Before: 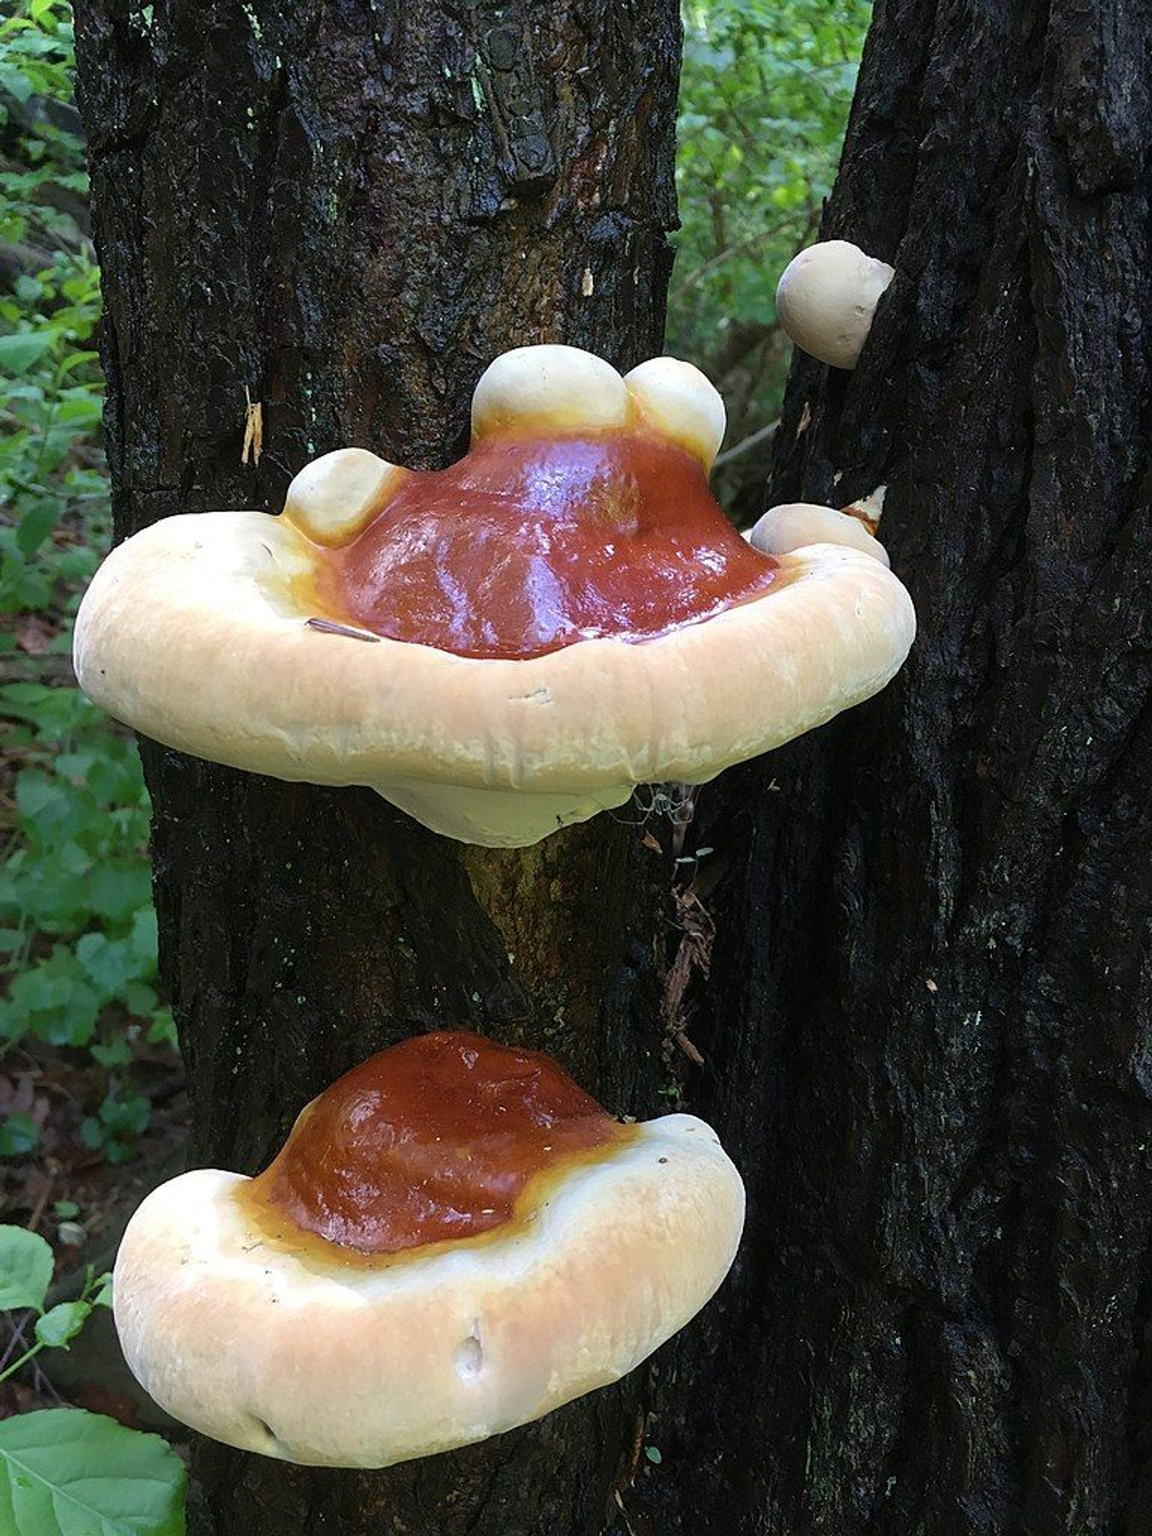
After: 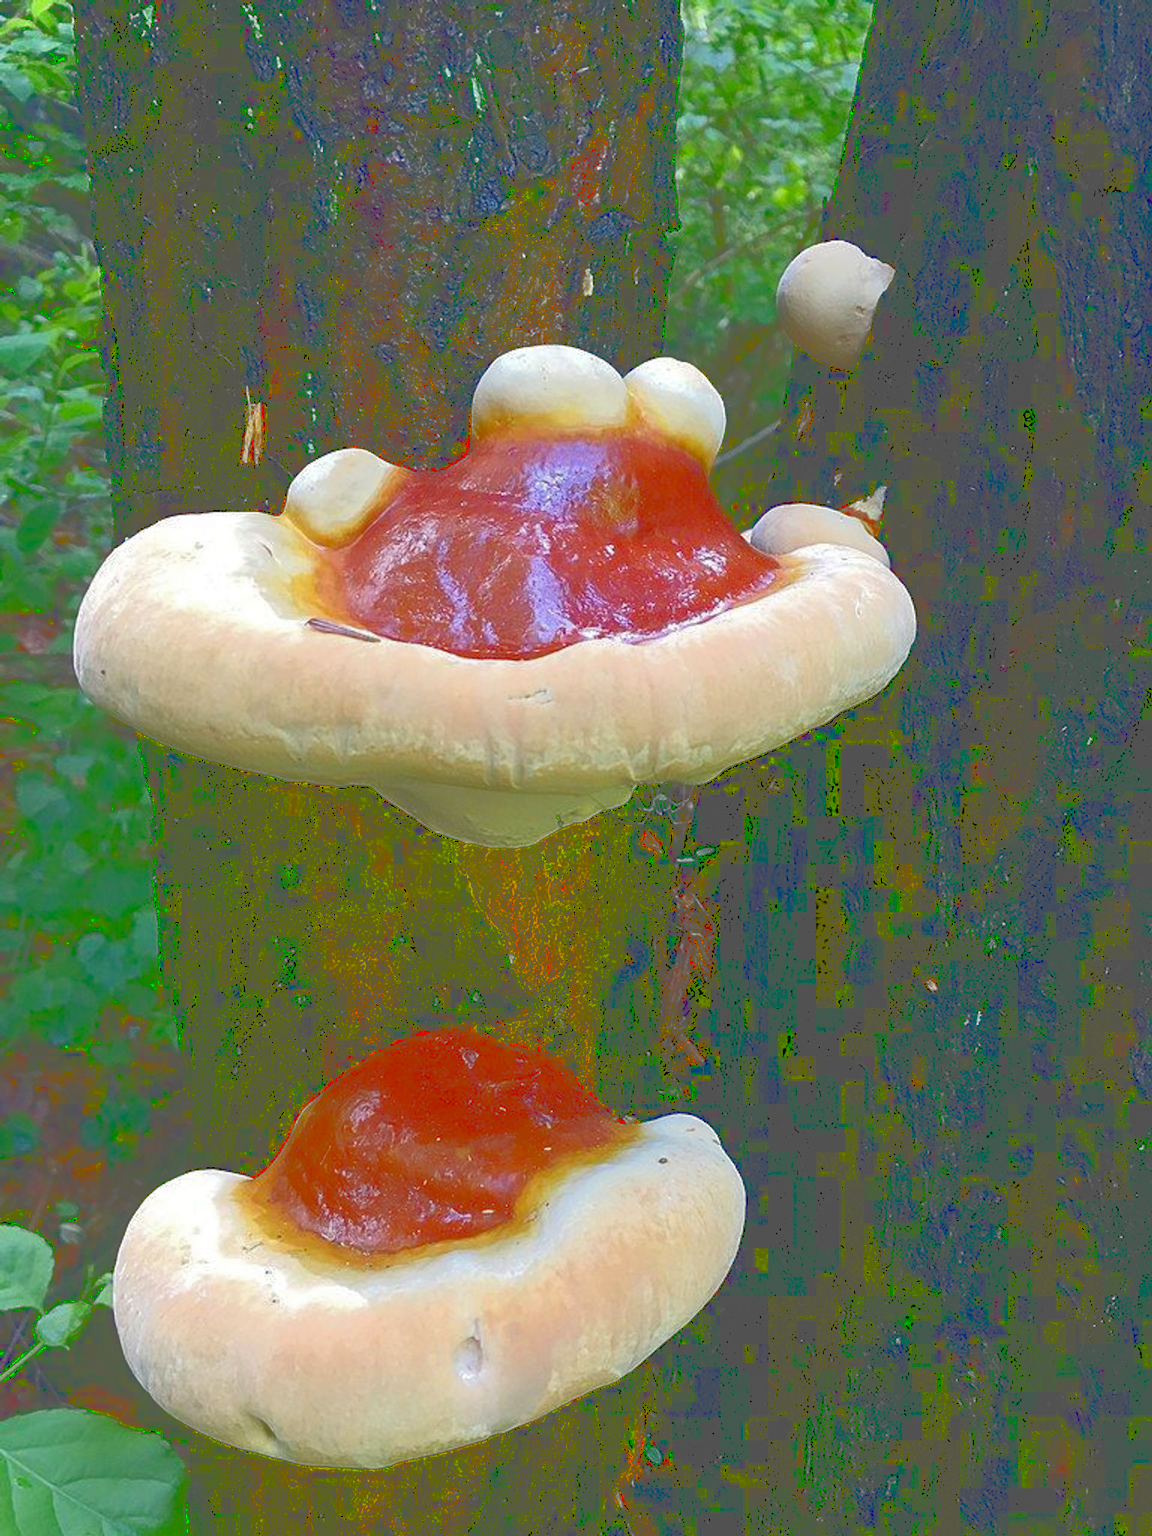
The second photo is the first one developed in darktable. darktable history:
tone curve: curves: ch0 [(0, 0) (0.003, 0.346) (0.011, 0.346) (0.025, 0.346) (0.044, 0.35) (0.069, 0.354) (0.1, 0.361) (0.136, 0.368) (0.177, 0.381) (0.224, 0.395) (0.277, 0.421) (0.335, 0.458) (0.399, 0.502) (0.468, 0.556) (0.543, 0.617) (0.623, 0.685) (0.709, 0.748) (0.801, 0.814) (0.898, 0.865) (1, 1)]
contrast brightness saturation: contrast 0.068, brightness -0.127, saturation 0.064
